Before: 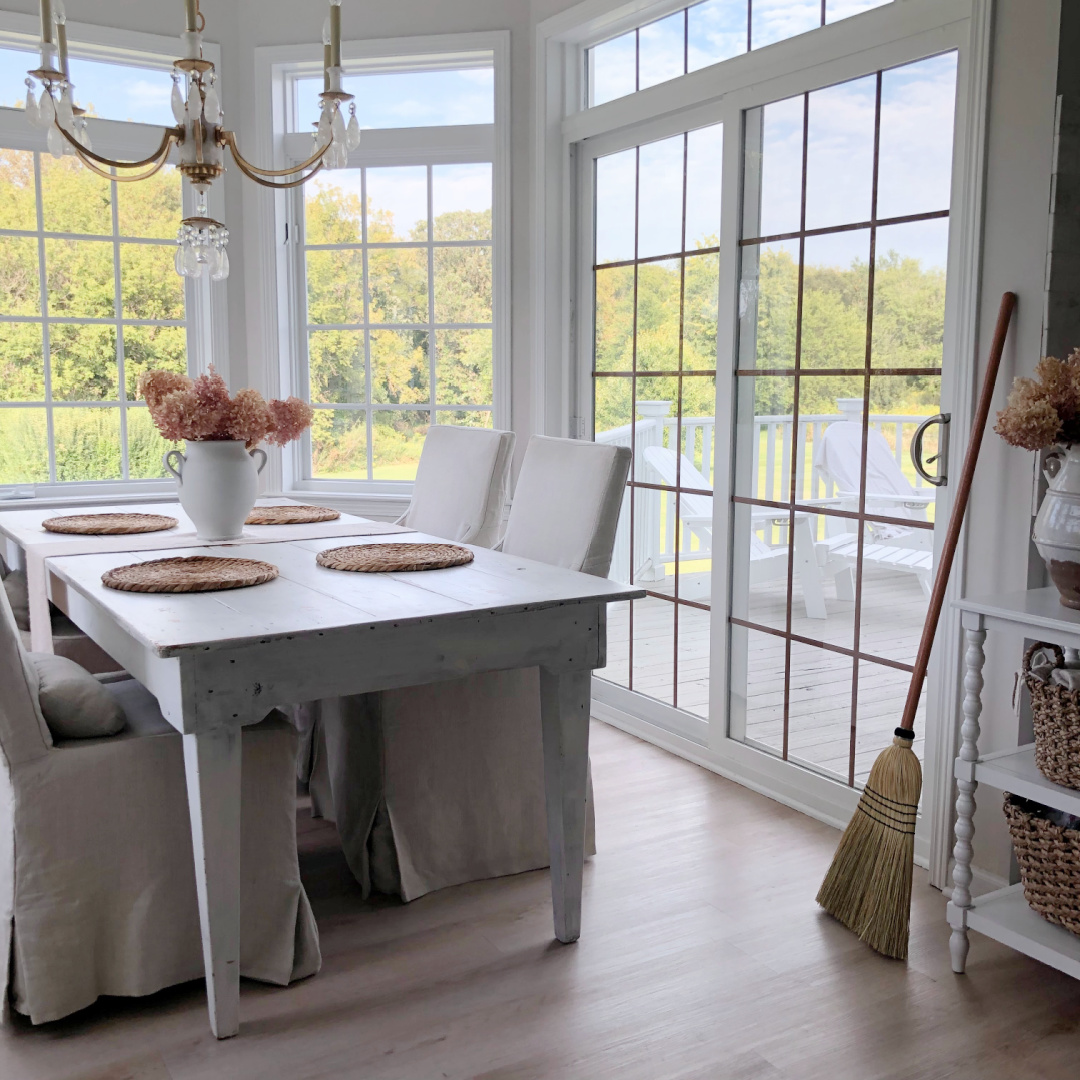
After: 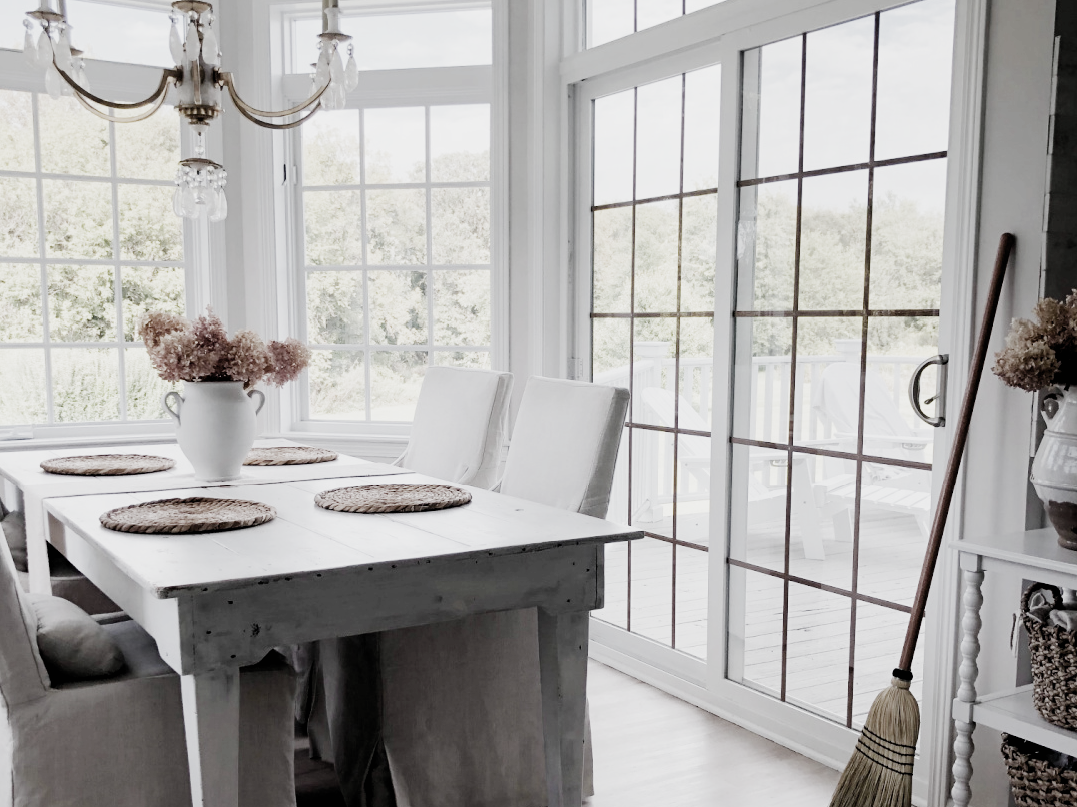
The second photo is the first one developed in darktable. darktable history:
exposure: black level correction 0.001, exposure 0.498 EV, compensate exposure bias true, compensate highlight preservation false
filmic rgb: black relative exposure -5.04 EV, white relative exposure 3.53 EV, hardness 3.16, contrast 1.39, highlights saturation mix -31.11%, preserve chrominance no, color science v5 (2021), contrast in shadows safe, contrast in highlights safe
crop: left 0.26%, top 5.475%, bottom 19.765%
